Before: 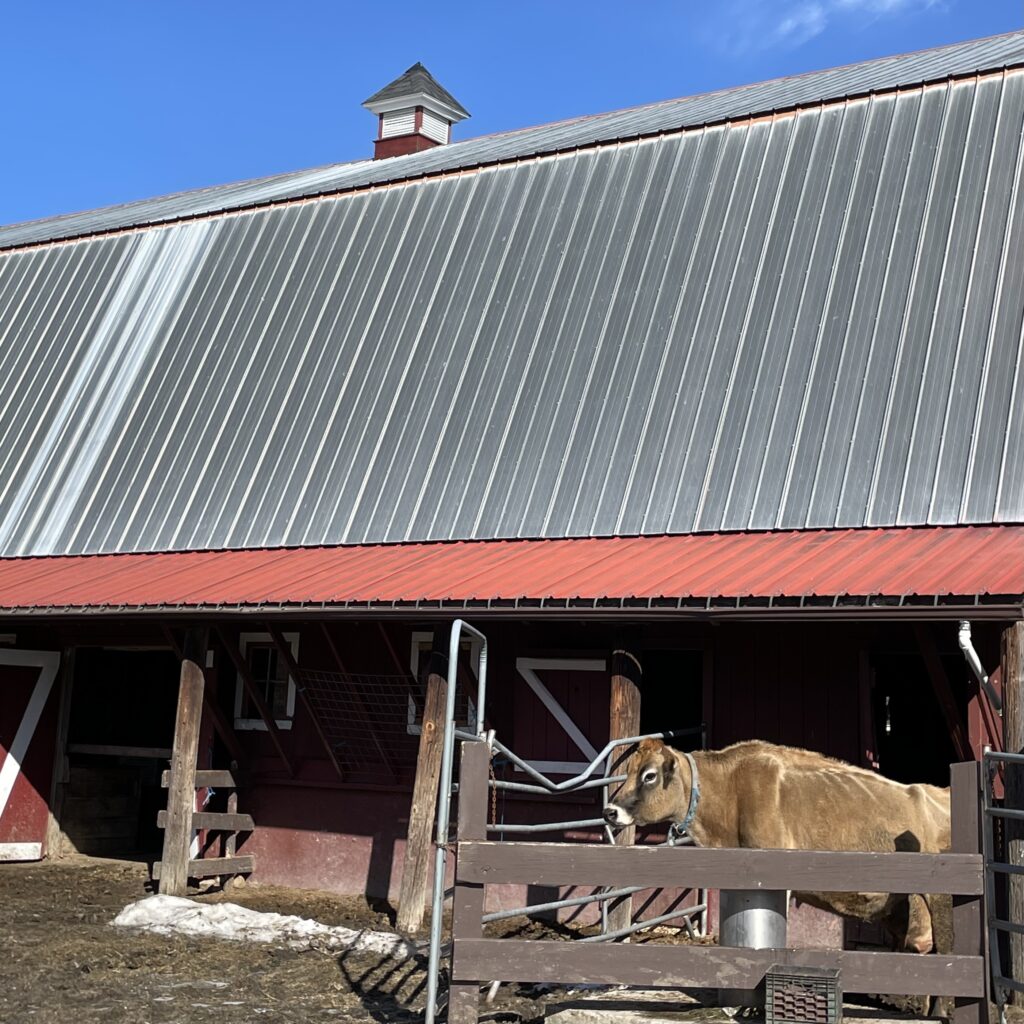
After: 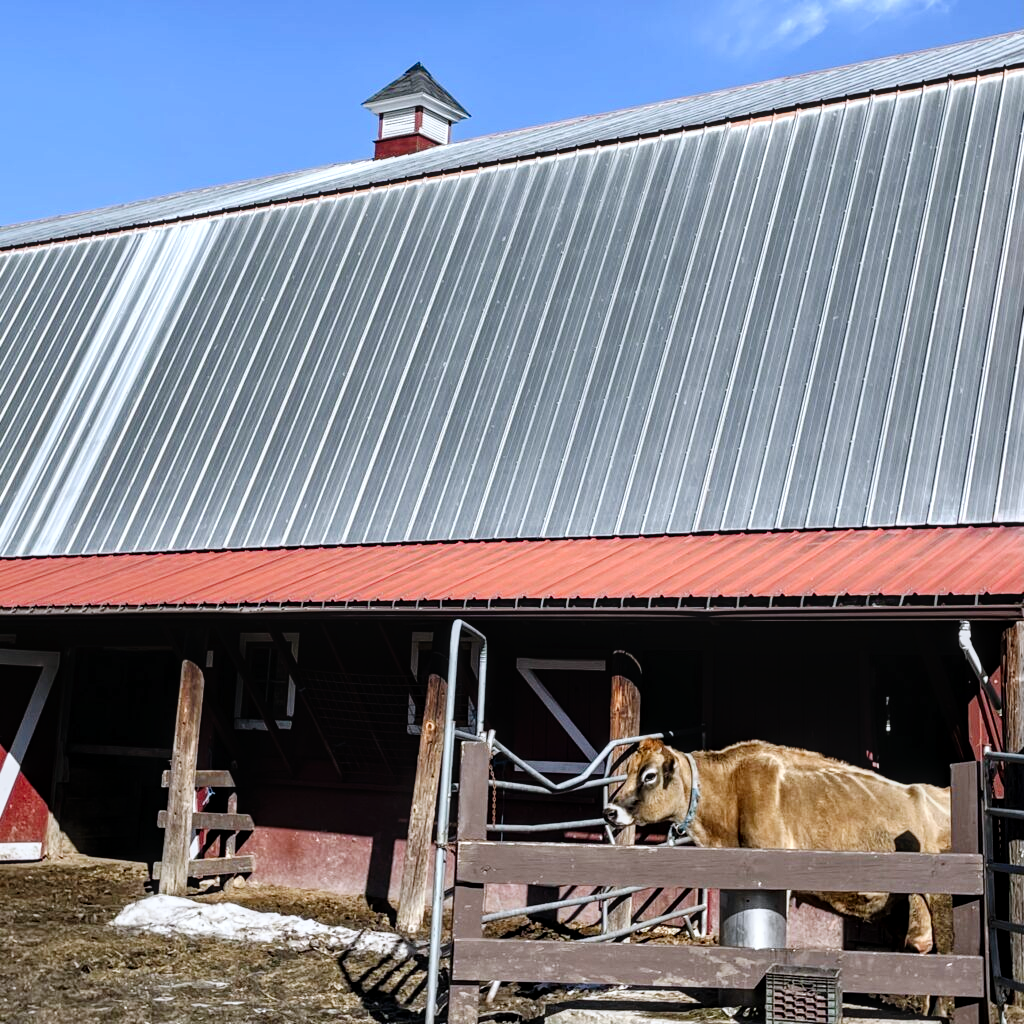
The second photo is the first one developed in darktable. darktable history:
local contrast: on, module defaults
tone curve: curves: ch0 [(0, 0) (0.003, 0.003) (0.011, 0.005) (0.025, 0.008) (0.044, 0.012) (0.069, 0.02) (0.1, 0.031) (0.136, 0.047) (0.177, 0.088) (0.224, 0.141) (0.277, 0.222) (0.335, 0.32) (0.399, 0.422) (0.468, 0.523) (0.543, 0.623) (0.623, 0.716) (0.709, 0.796) (0.801, 0.878) (0.898, 0.957) (1, 1)], preserve colors none
color correction: highlights a* -0.137, highlights b* -5.91, shadows a* -0.137, shadows b* -0.137
